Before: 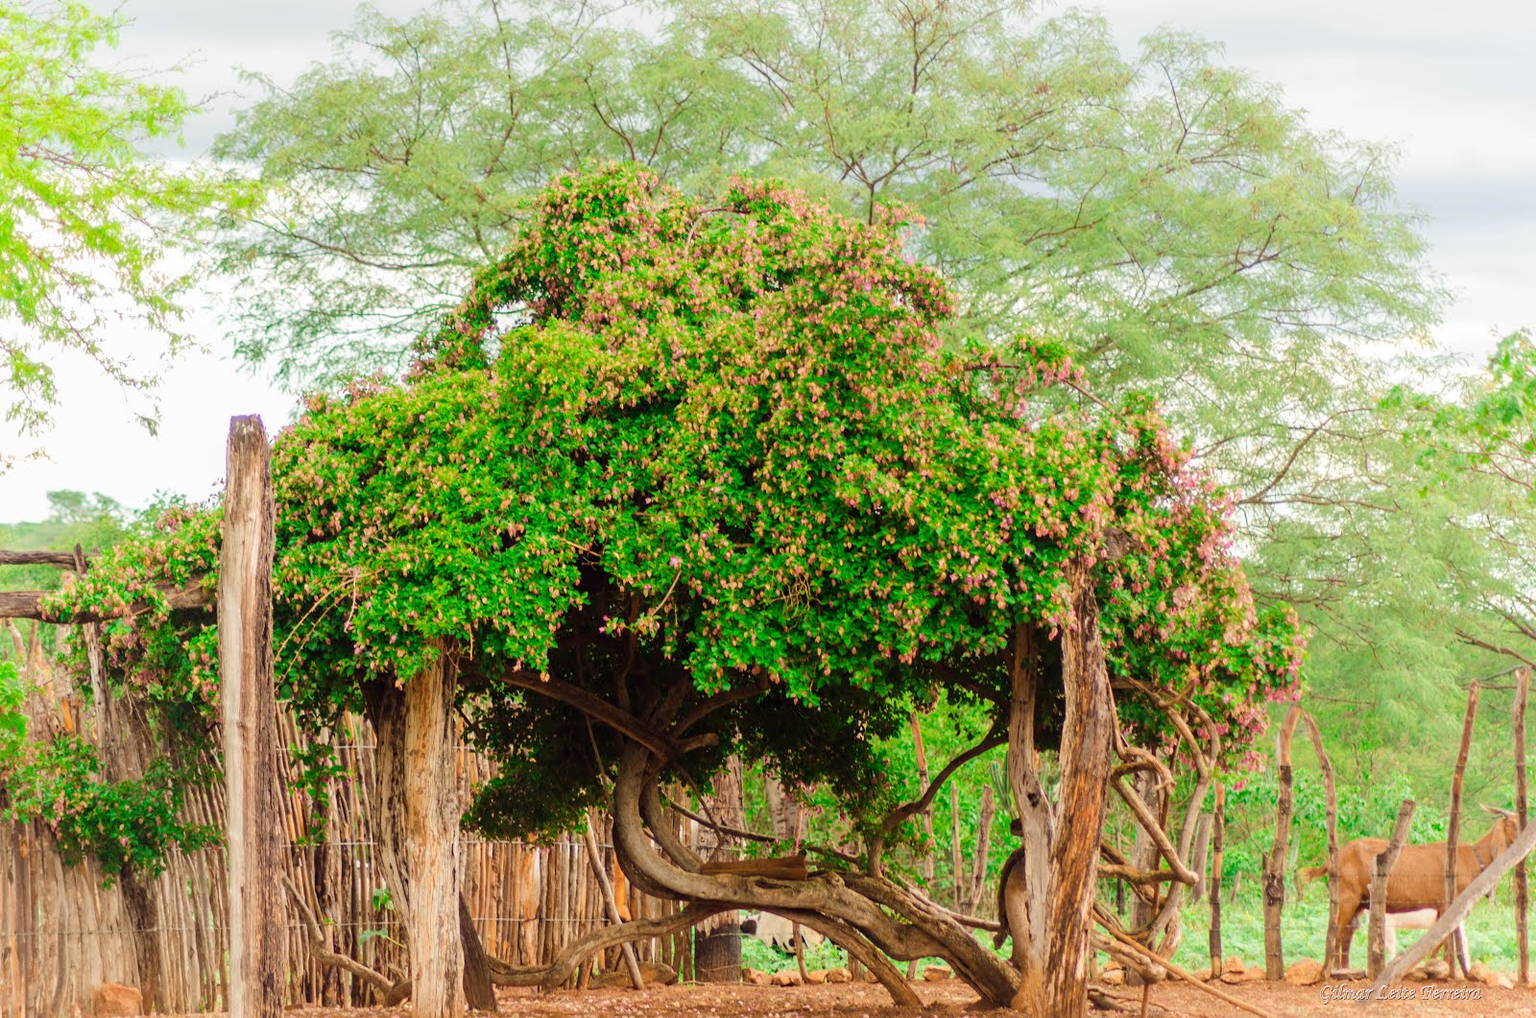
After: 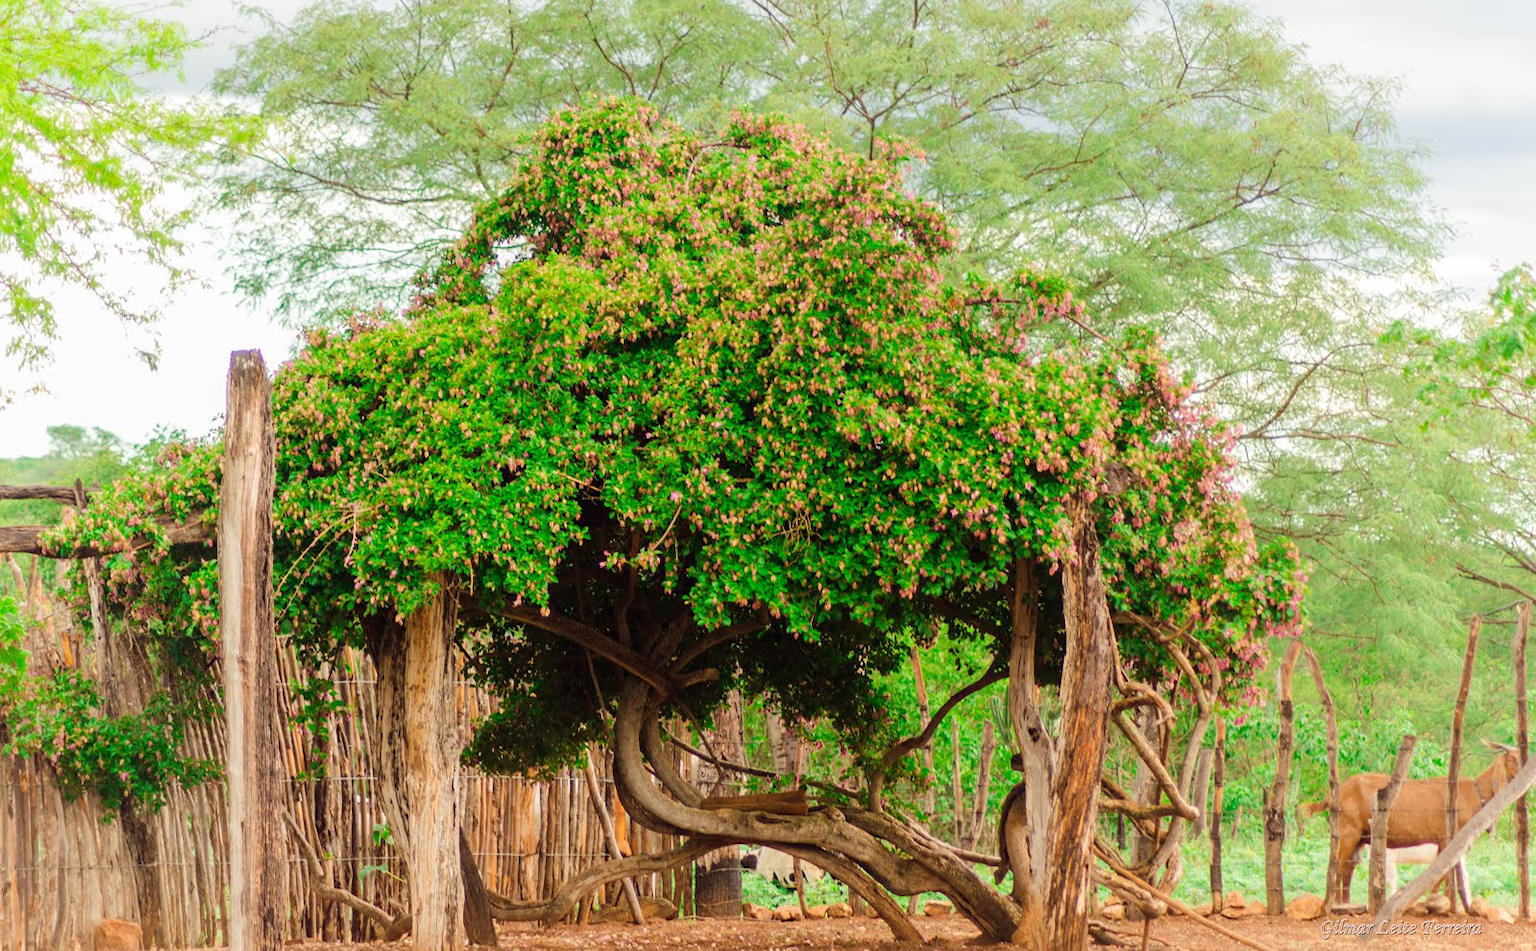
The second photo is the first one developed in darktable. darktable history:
crop and rotate: top 6.497%
